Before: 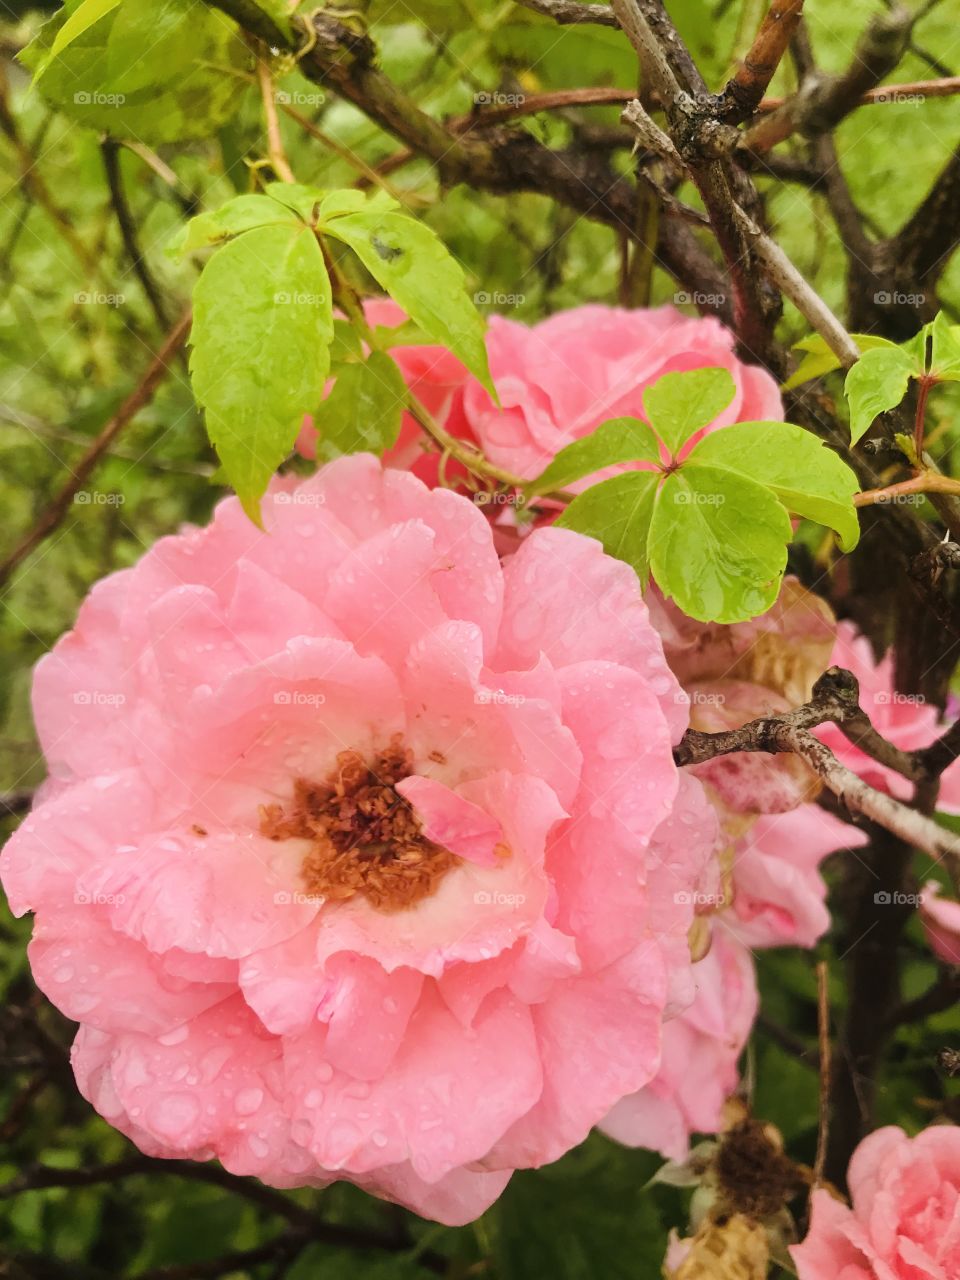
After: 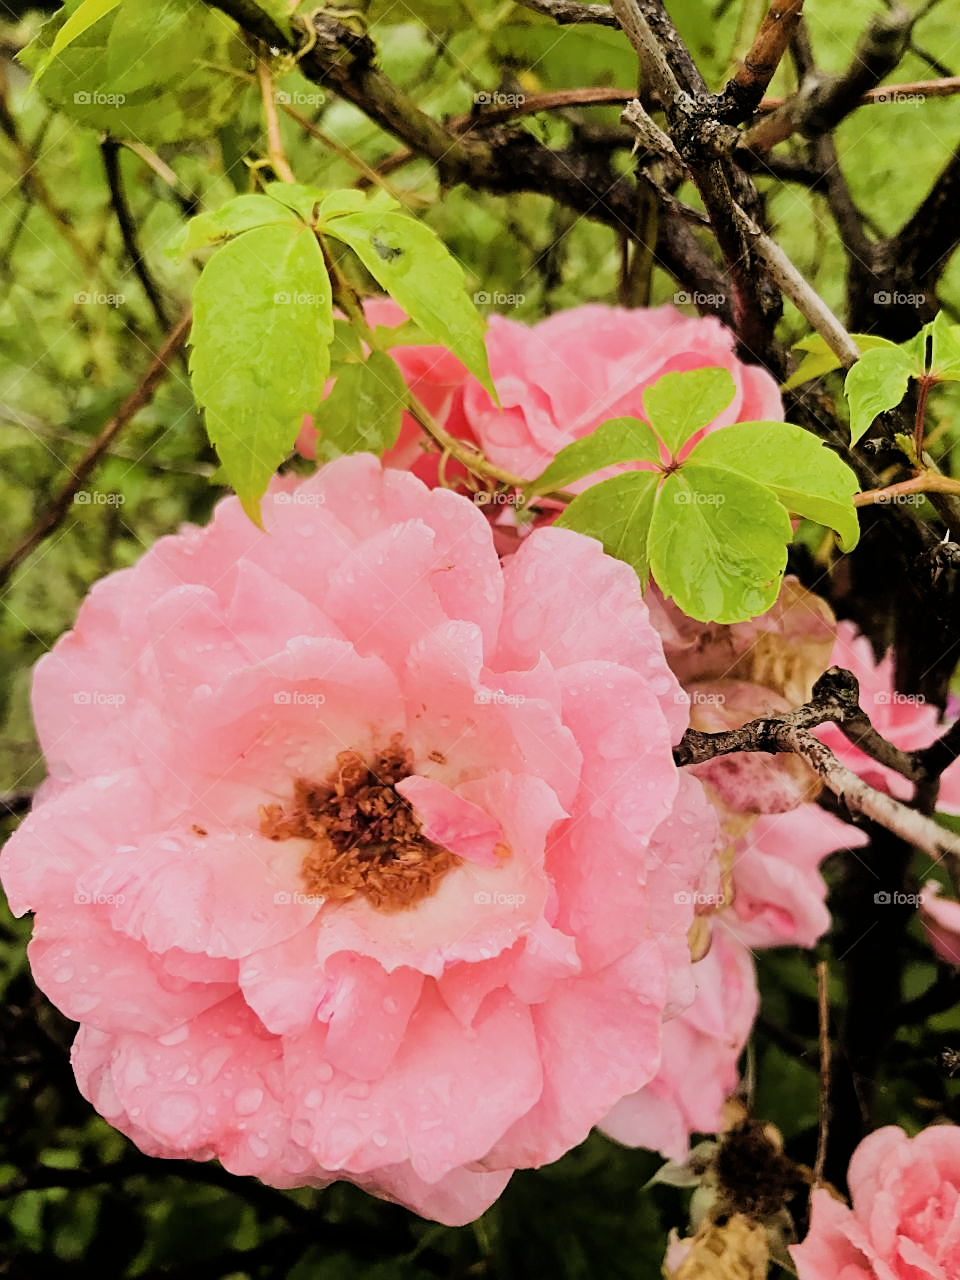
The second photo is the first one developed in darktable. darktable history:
filmic rgb: black relative exposure -5.08 EV, white relative exposure 3.96 EV, hardness 2.88, contrast 1.298, highlights saturation mix -29.64%
sharpen: on, module defaults
